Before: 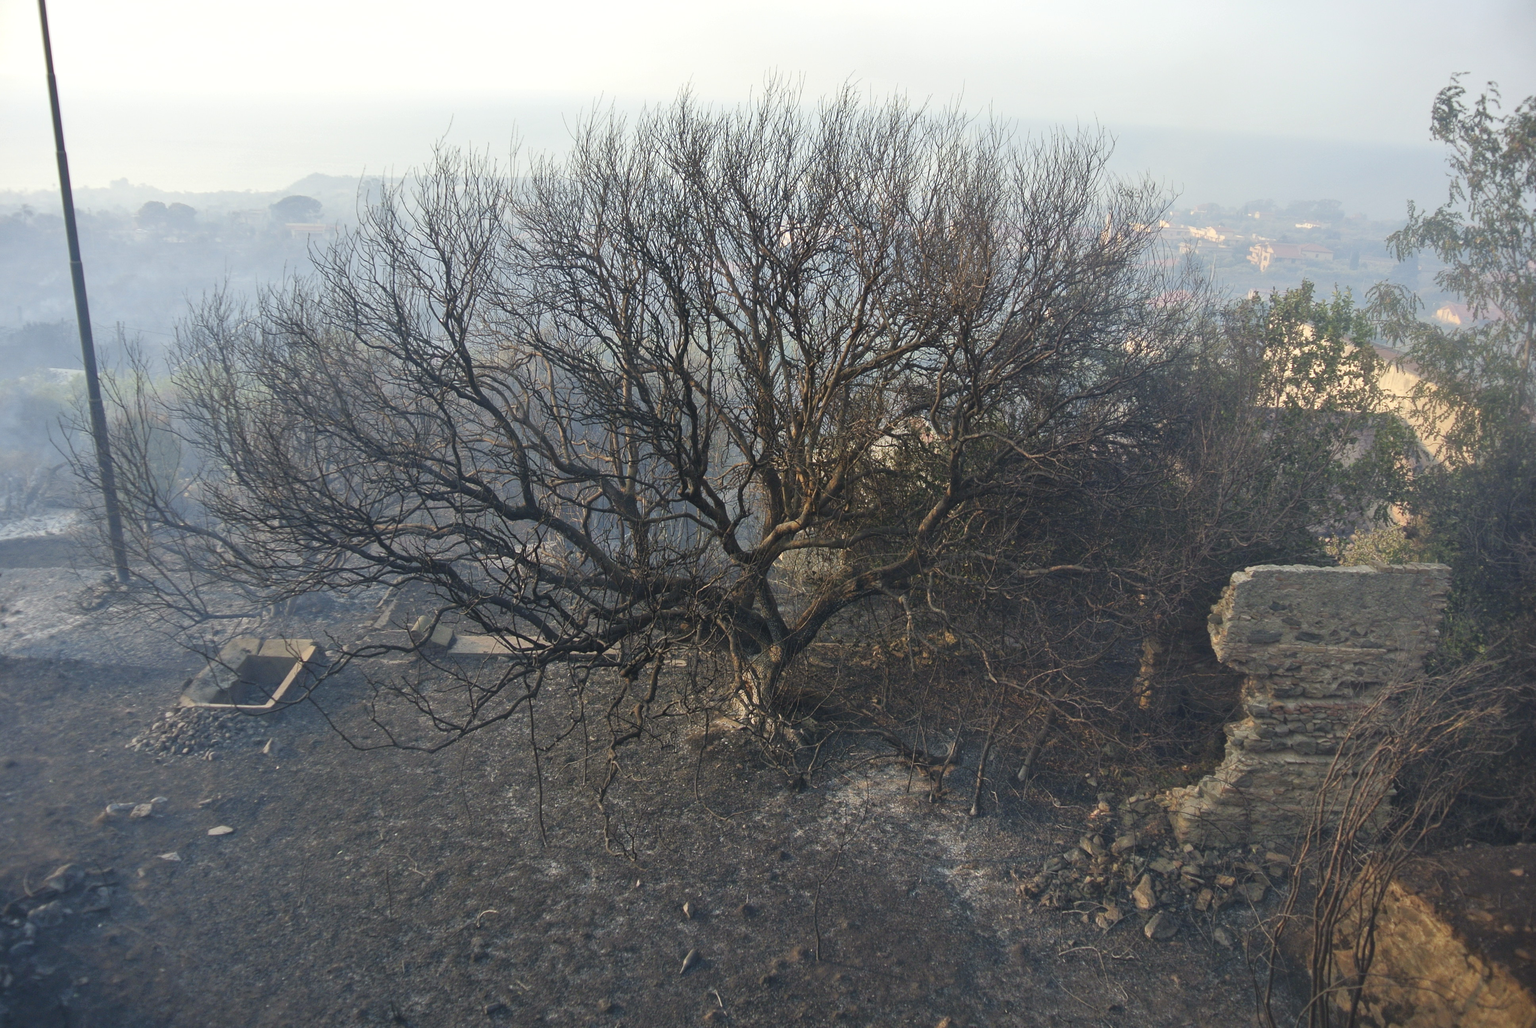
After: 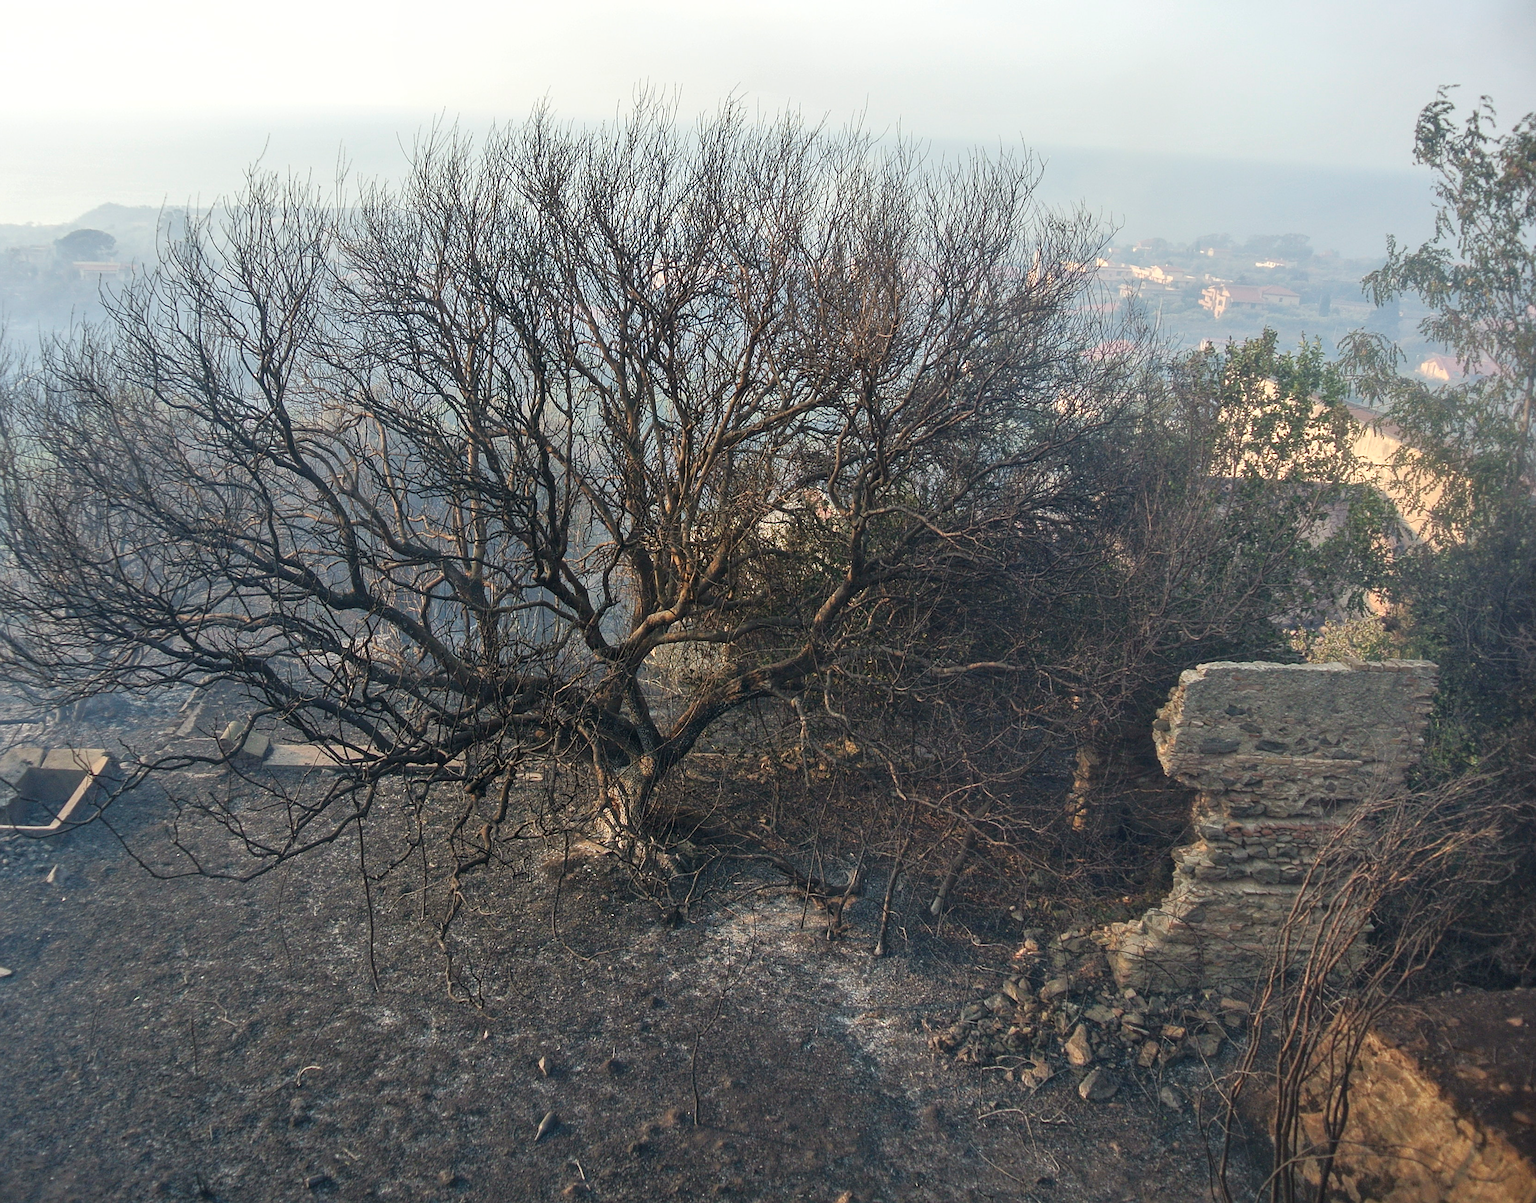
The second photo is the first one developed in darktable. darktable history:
sharpen: radius 1.967
local contrast: on, module defaults
crop and rotate: left 14.584%
